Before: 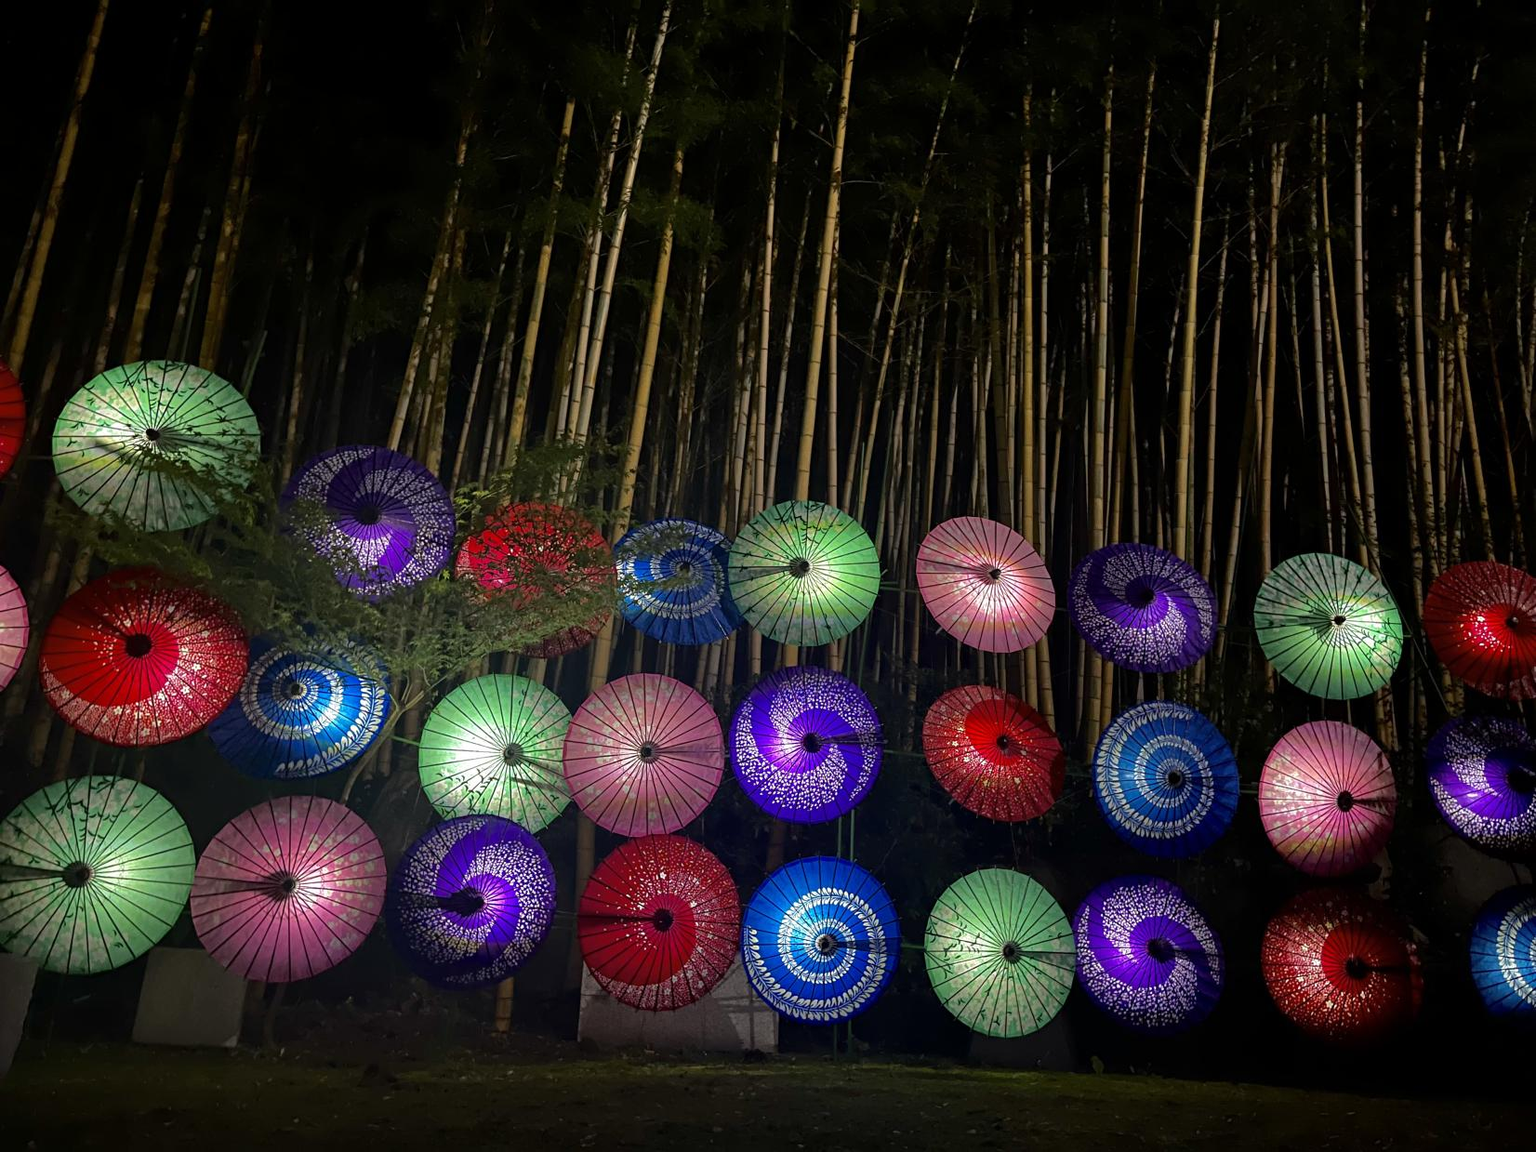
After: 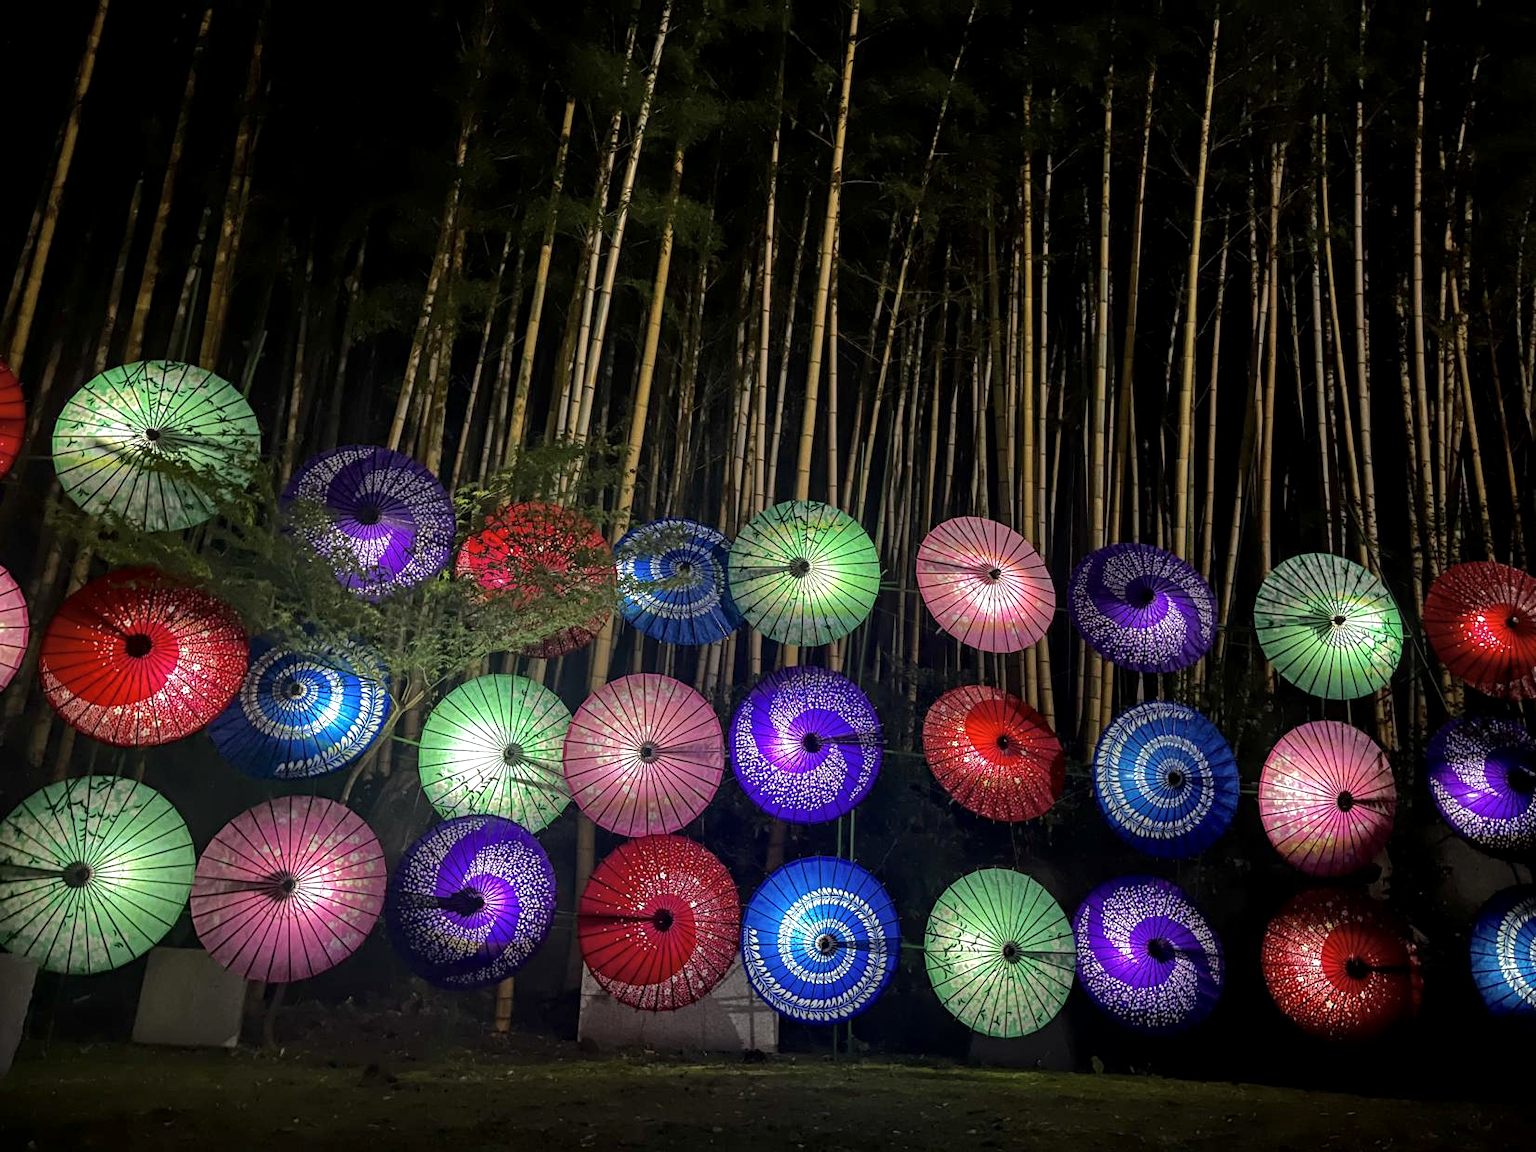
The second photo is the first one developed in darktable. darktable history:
exposure: exposure 0.297 EV, compensate exposure bias true, compensate highlight preservation false
local contrast: detail 130%
